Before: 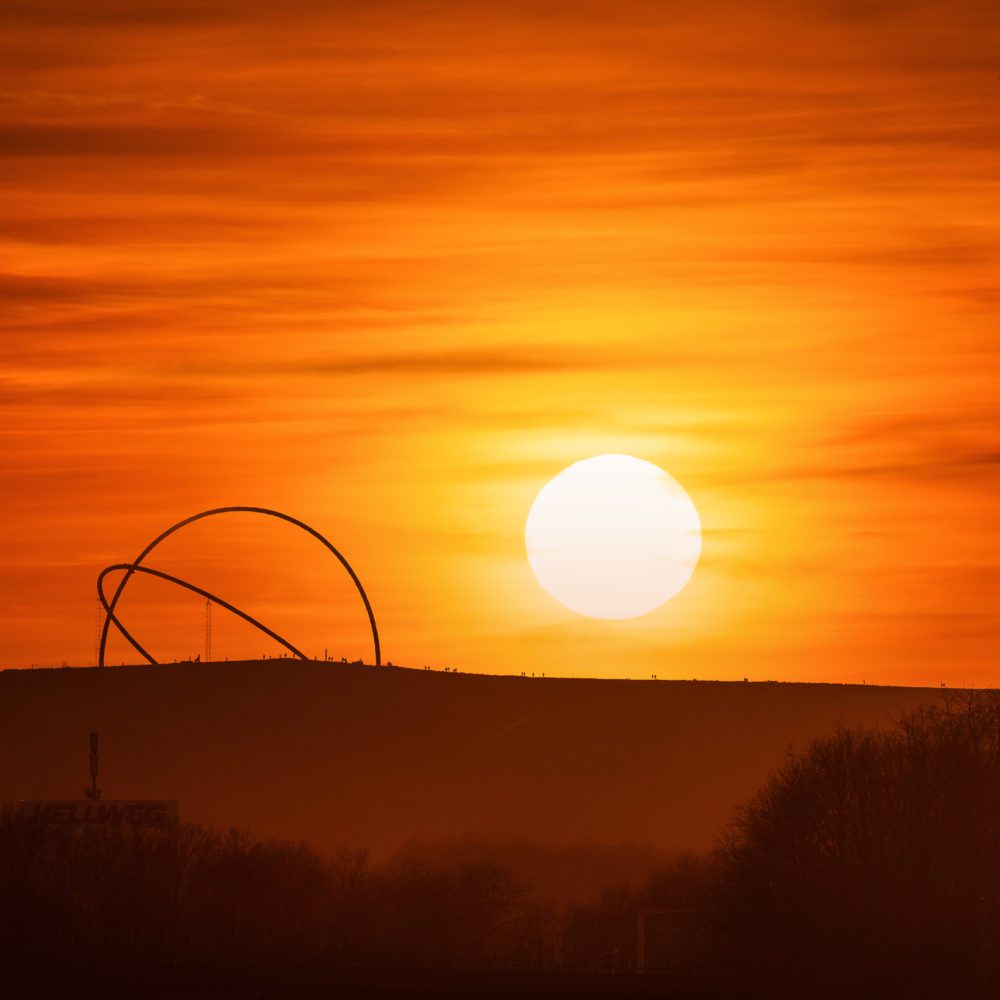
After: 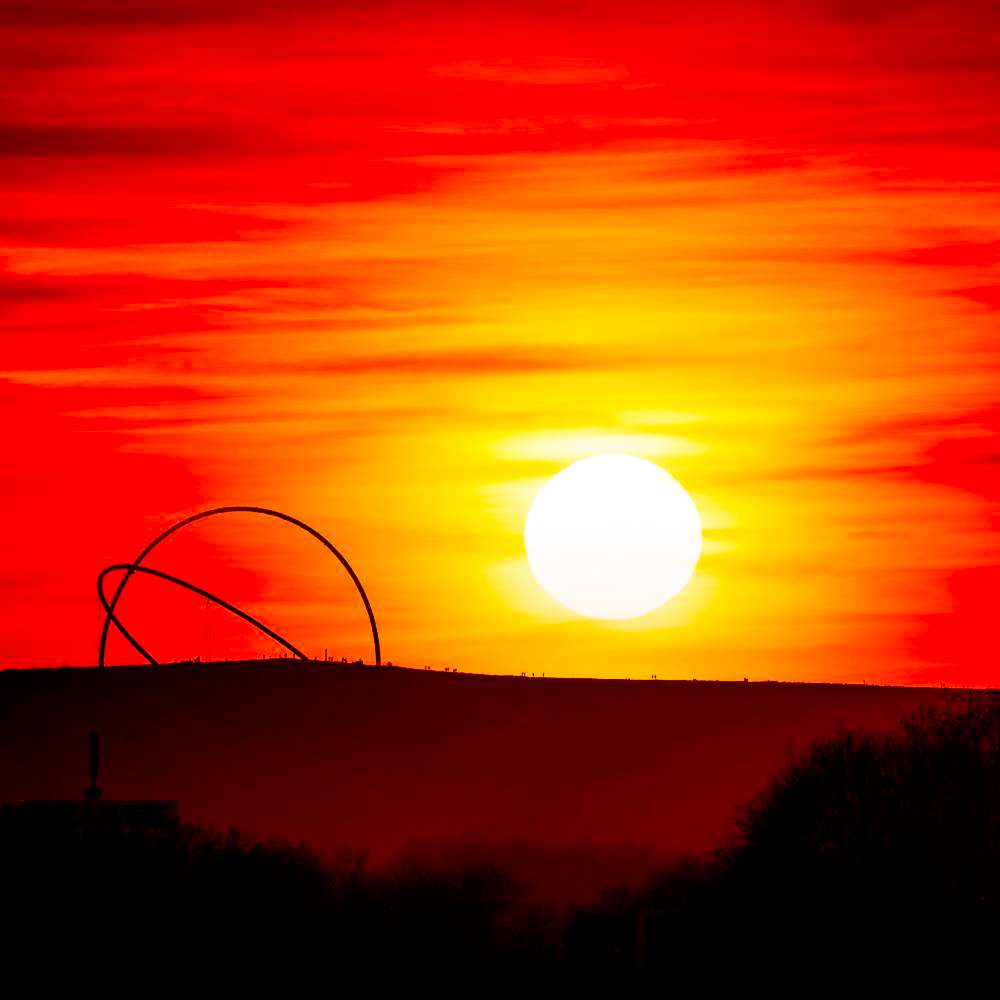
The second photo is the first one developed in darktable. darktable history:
contrast brightness saturation: contrast 0.09, saturation 0.28
filmic rgb: black relative exposure -5.5 EV, white relative exposure 2.5 EV, threshold 3 EV, target black luminance 0%, hardness 4.51, latitude 67.35%, contrast 1.453, shadows ↔ highlights balance -3.52%, preserve chrominance no, color science v4 (2020), contrast in shadows soft, enable highlight reconstruction true
